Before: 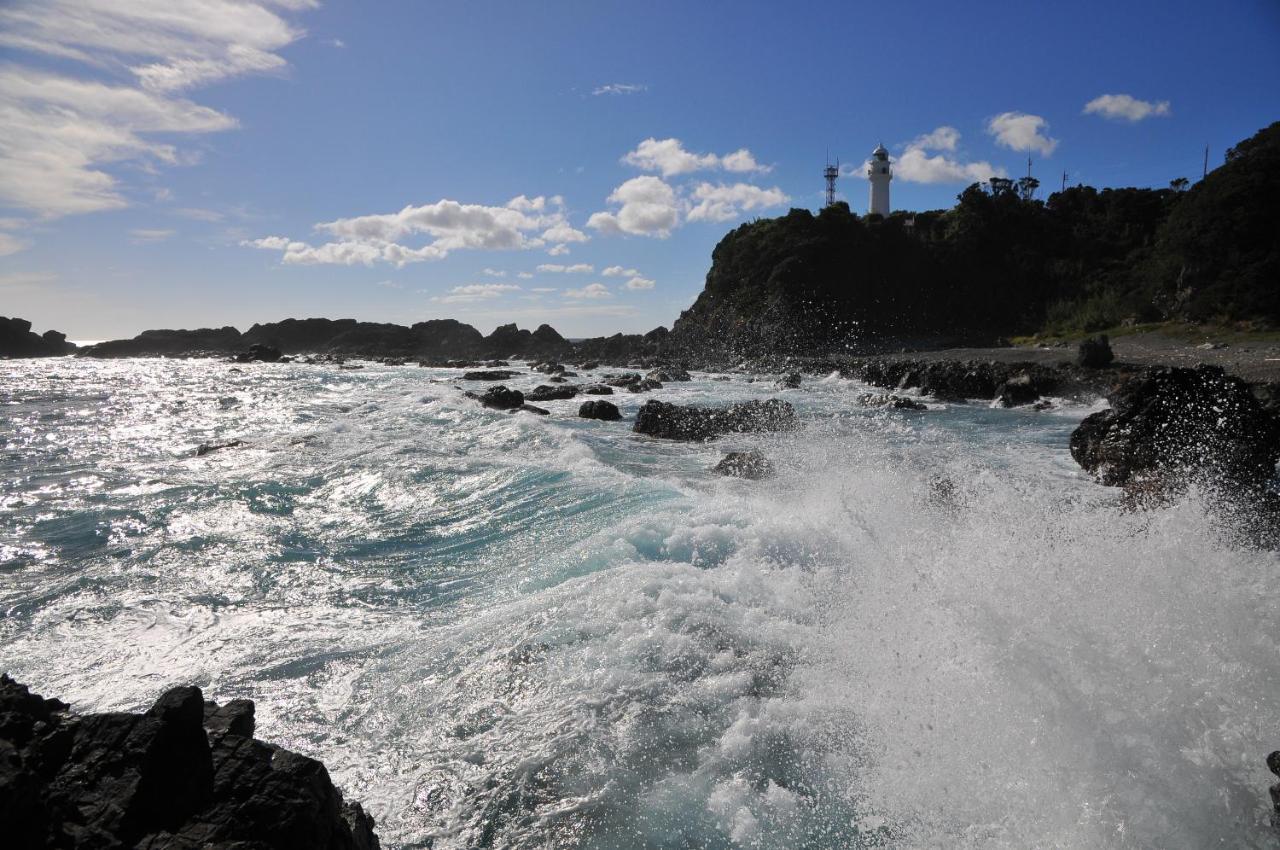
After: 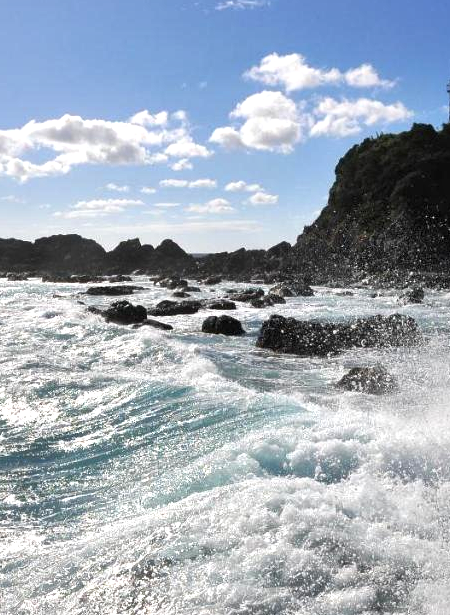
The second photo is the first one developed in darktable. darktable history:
crop and rotate: left 29.476%, top 10.214%, right 35.32%, bottom 17.333%
exposure: exposure 0.6 EV, compensate highlight preservation false
local contrast: mode bilateral grid, contrast 25, coarseness 60, detail 151%, midtone range 0.2
